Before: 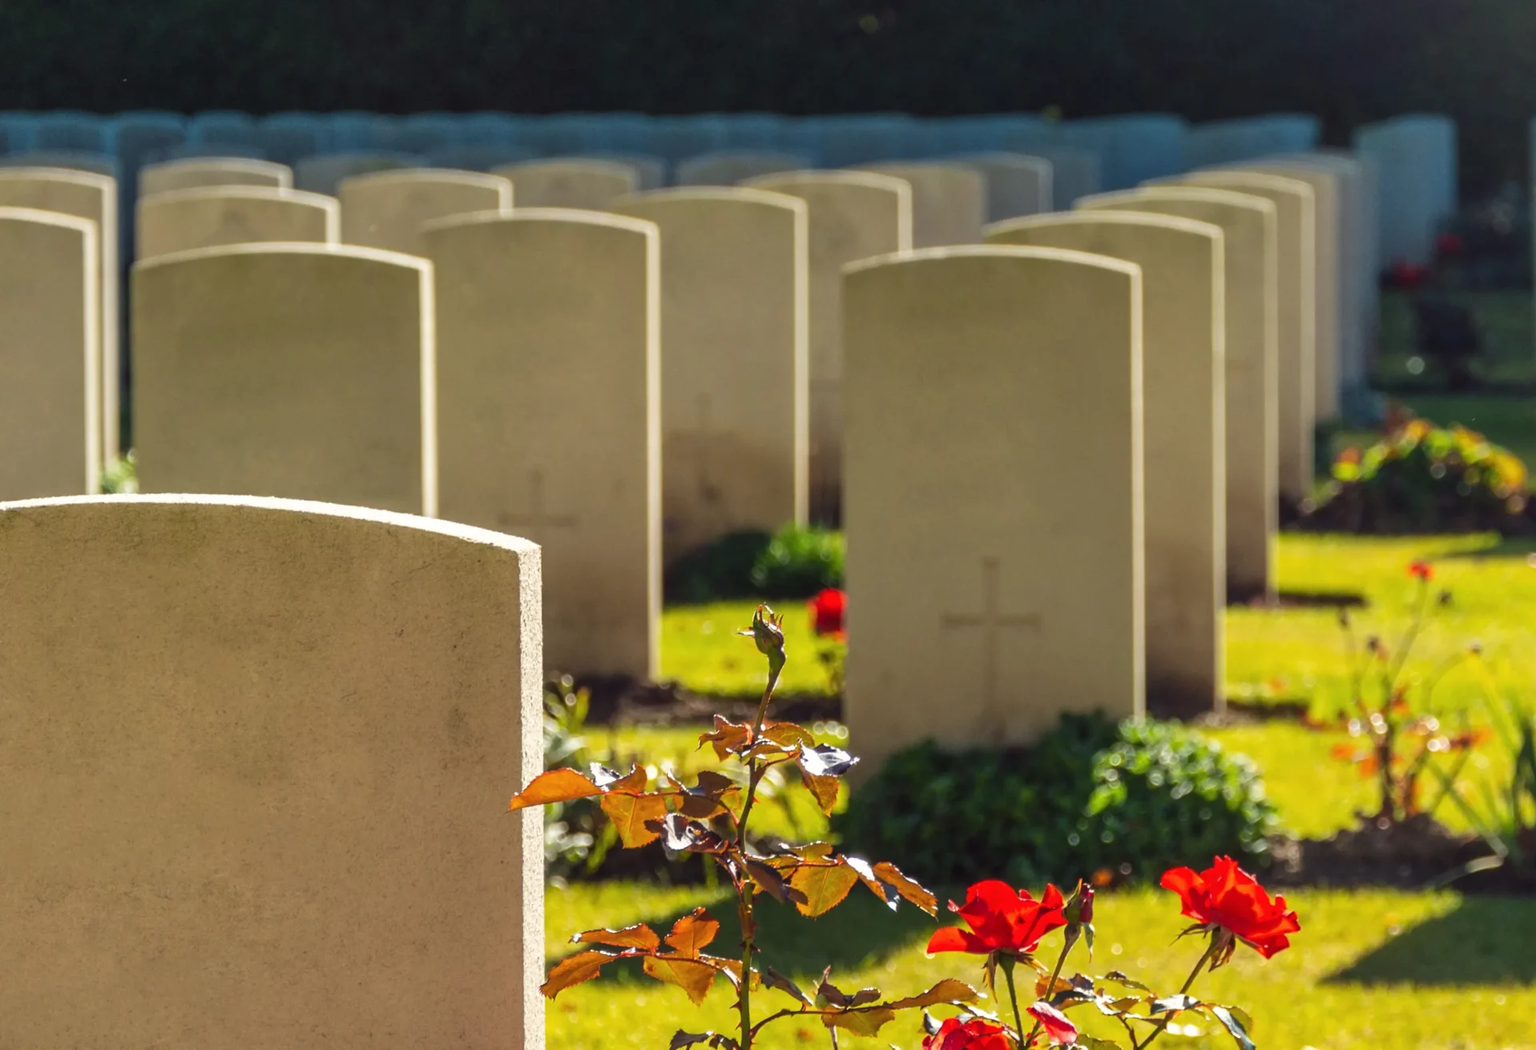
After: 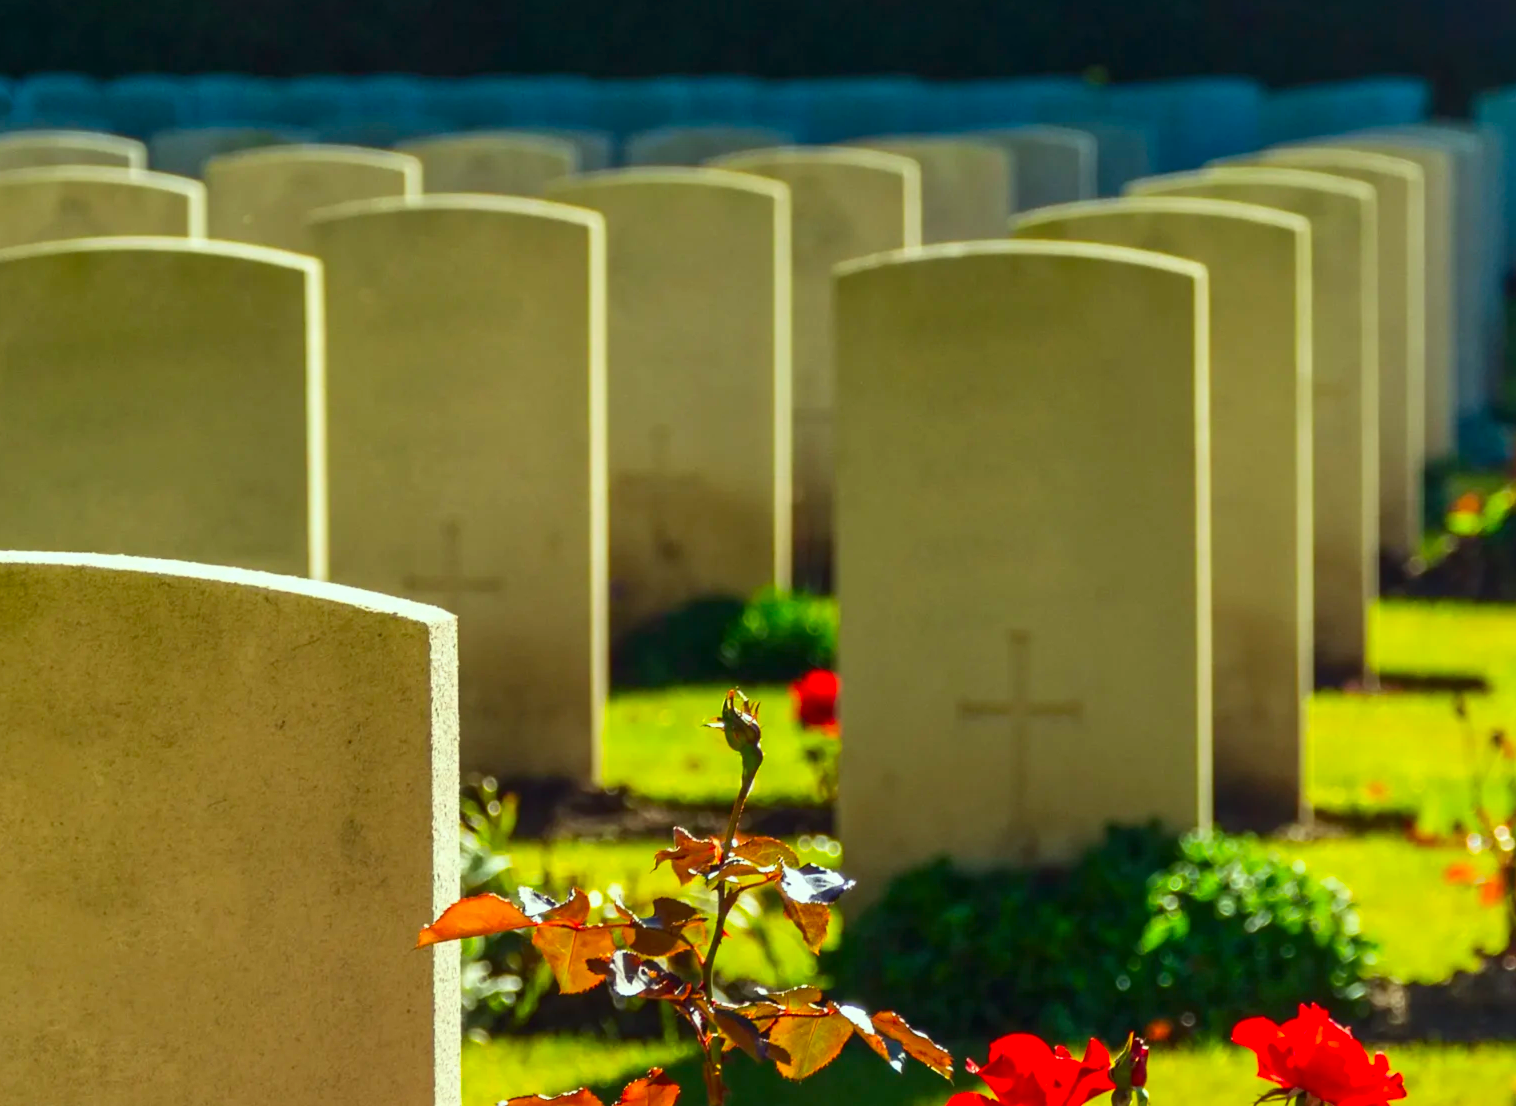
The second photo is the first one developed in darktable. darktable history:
color correction: highlights a* -7.46, highlights b* 1.5, shadows a* -2.92, saturation 1.43
contrast brightness saturation: contrast 0.148, brightness -0.008, saturation 0.1
crop: left 11.445%, top 5.037%, right 9.563%, bottom 10.596%
